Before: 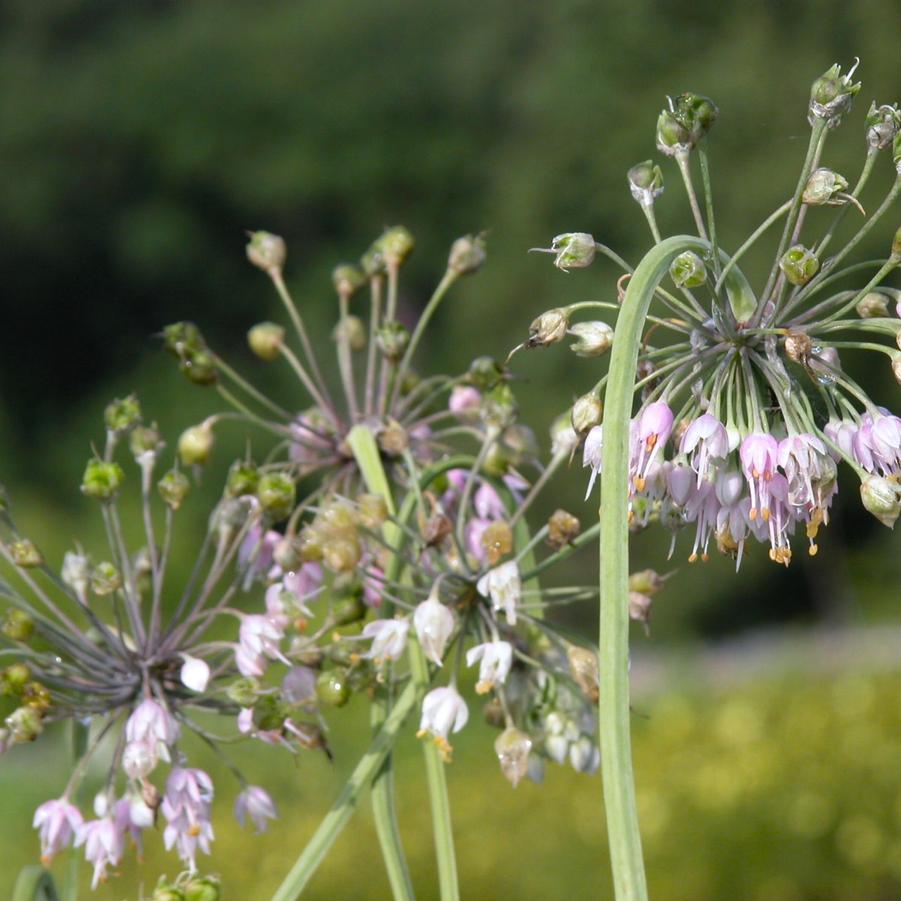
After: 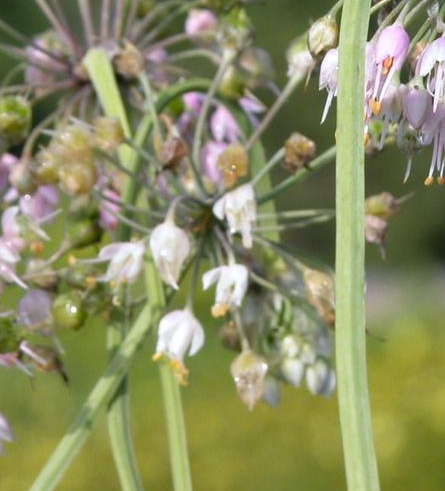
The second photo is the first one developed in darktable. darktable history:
crop: left 29.37%, top 41.902%, right 21.132%, bottom 3.503%
